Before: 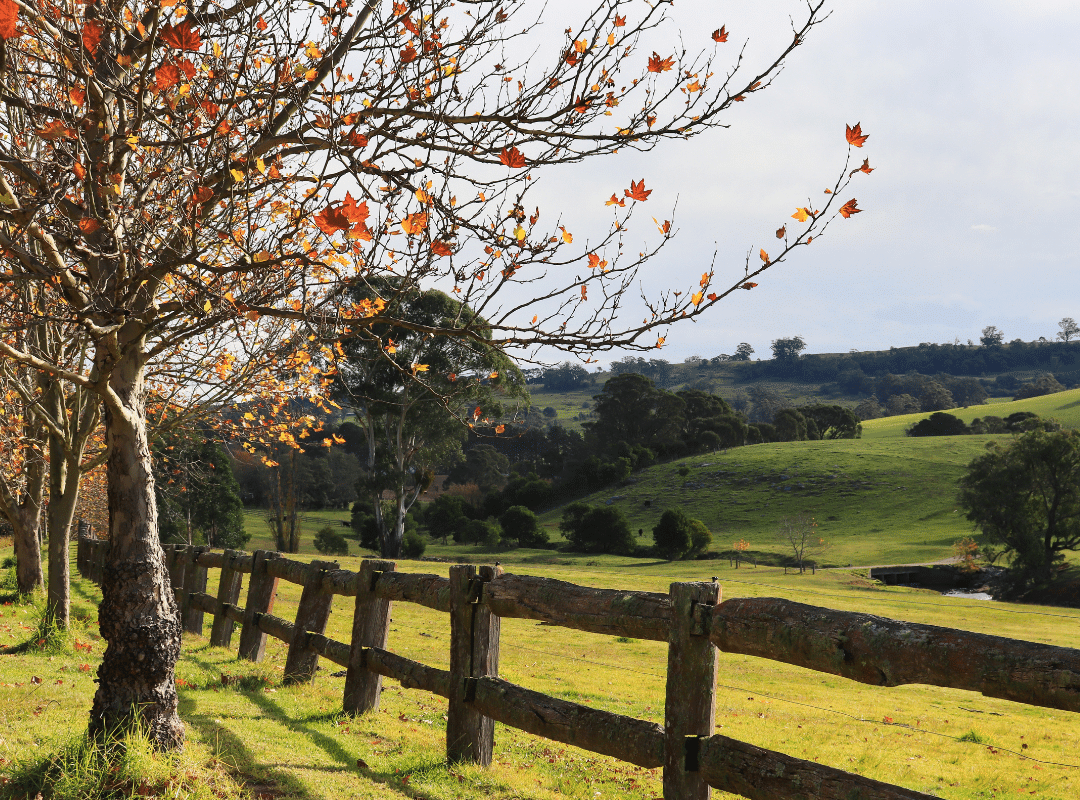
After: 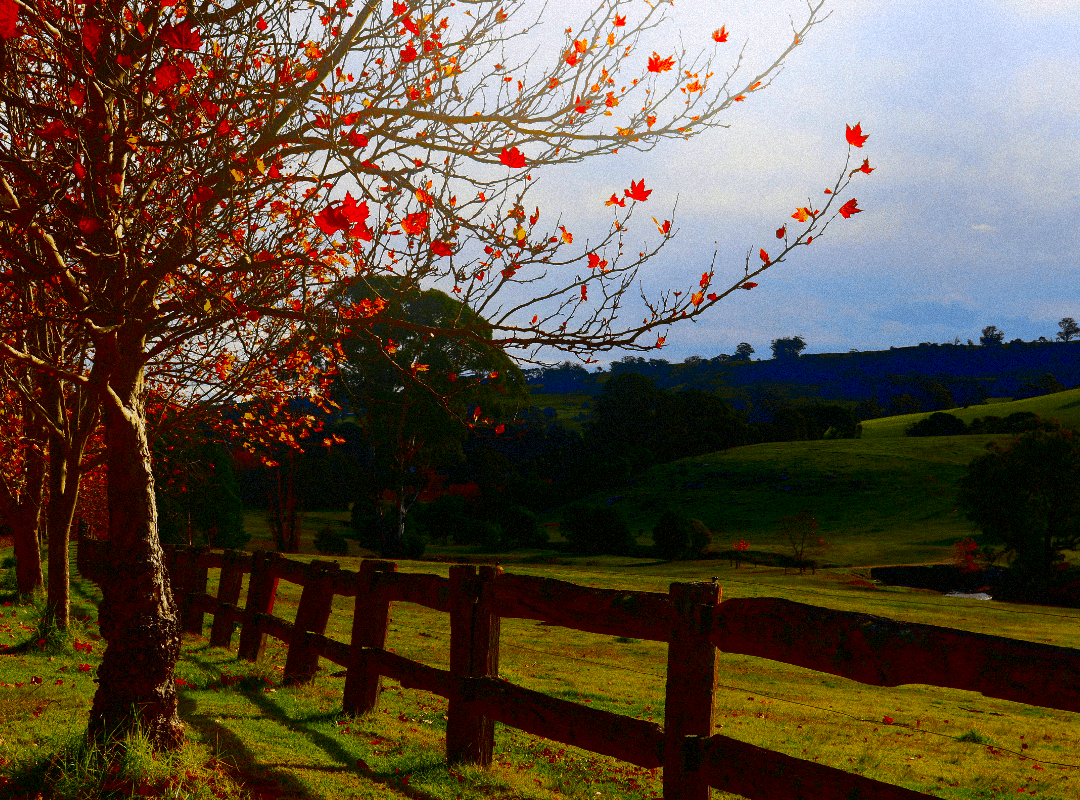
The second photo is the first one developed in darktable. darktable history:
bloom: threshold 82.5%, strength 16.25%
grain: mid-tones bias 0%
color balance rgb: linear chroma grading › global chroma 15%, perceptual saturation grading › global saturation 30%
contrast brightness saturation: brightness -1, saturation 1
